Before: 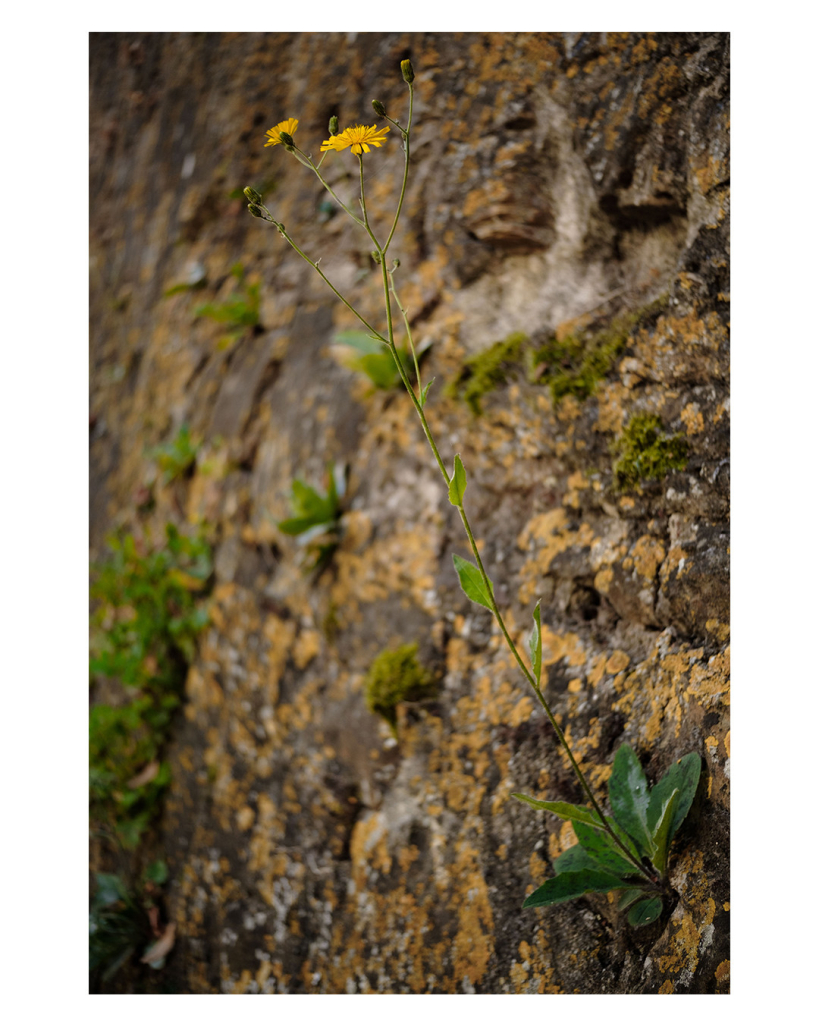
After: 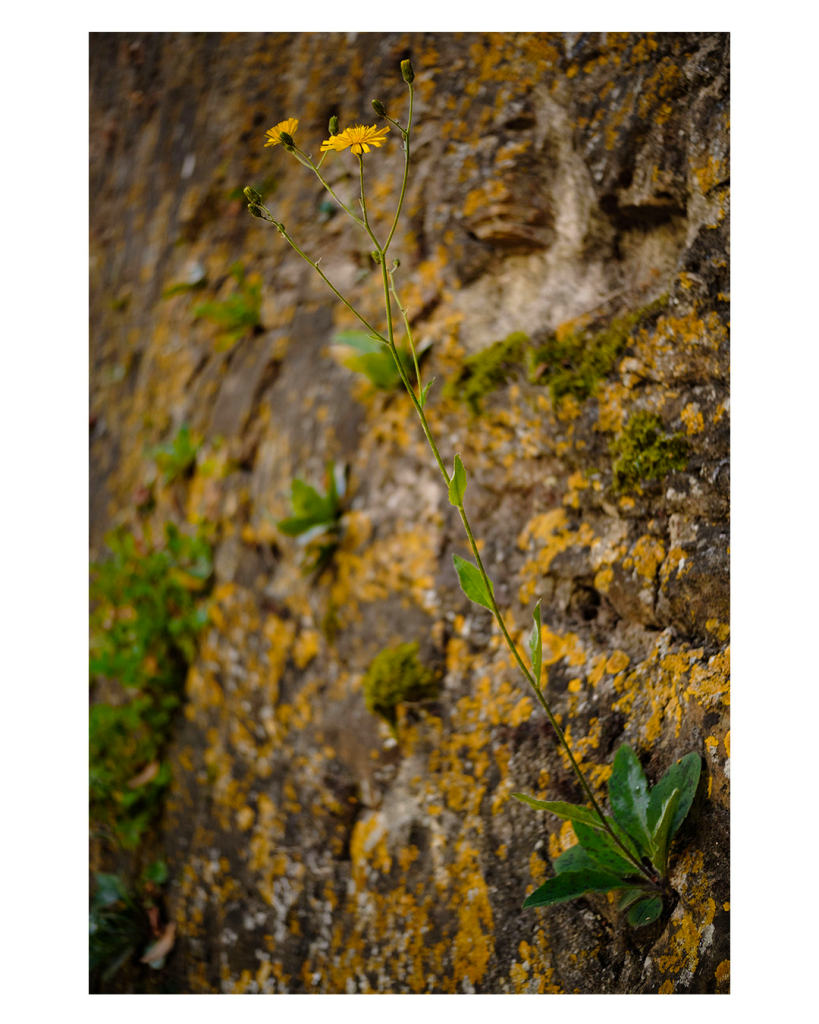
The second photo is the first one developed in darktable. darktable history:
color balance rgb: perceptual saturation grading › global saturation 31.109%, global vibrance 9.289%
